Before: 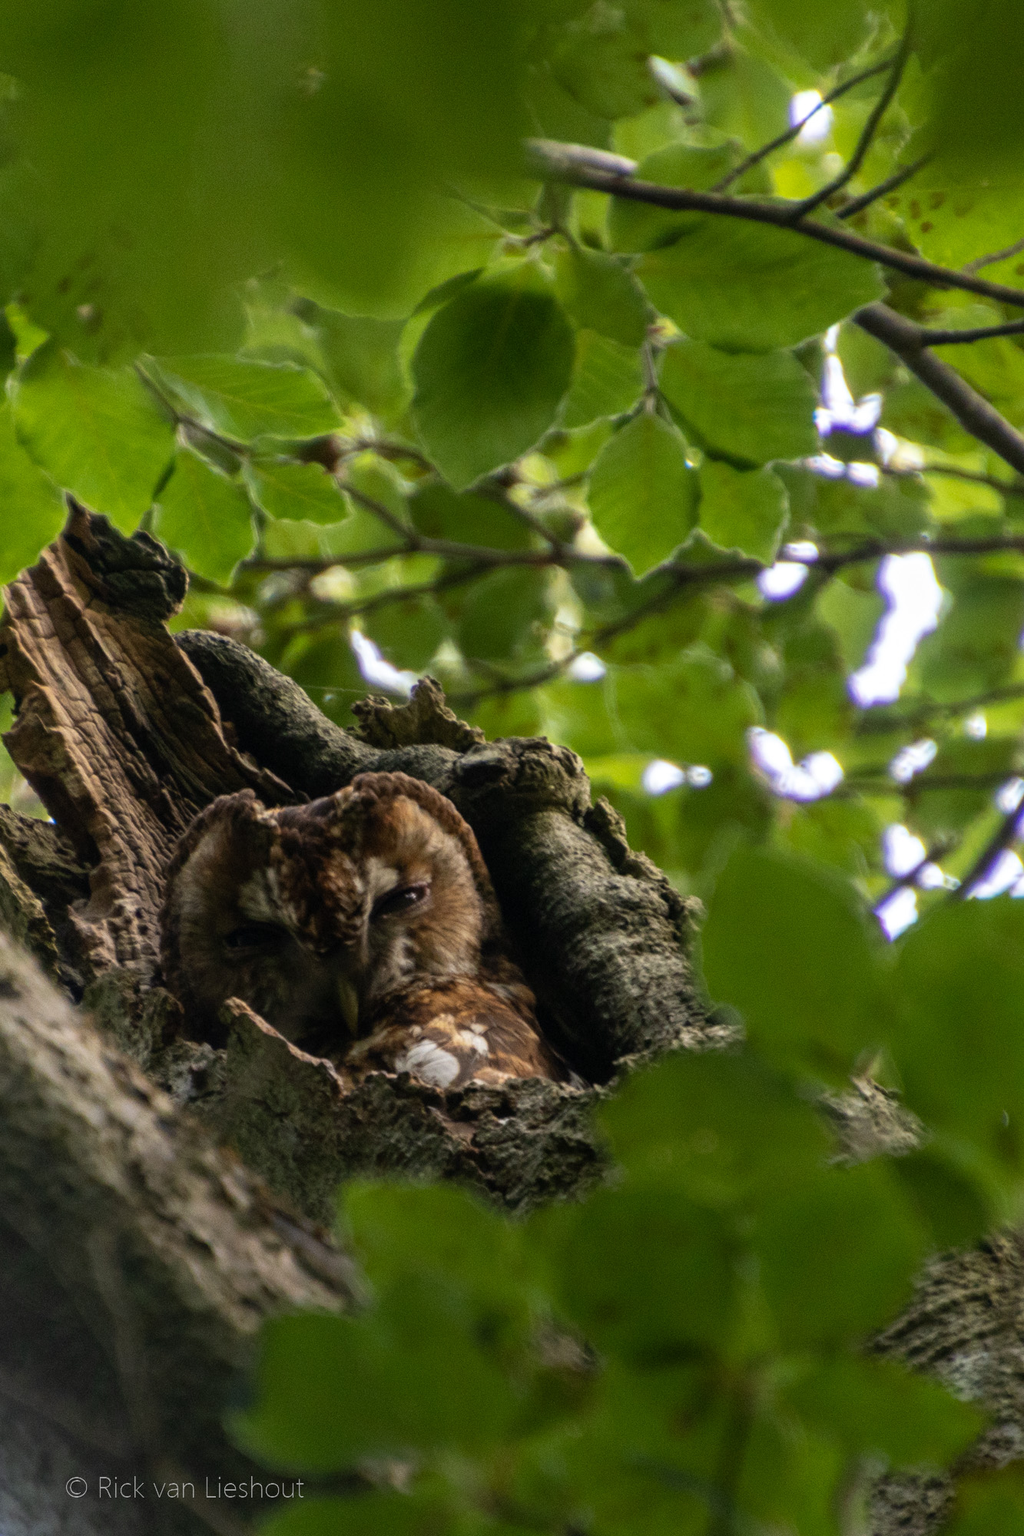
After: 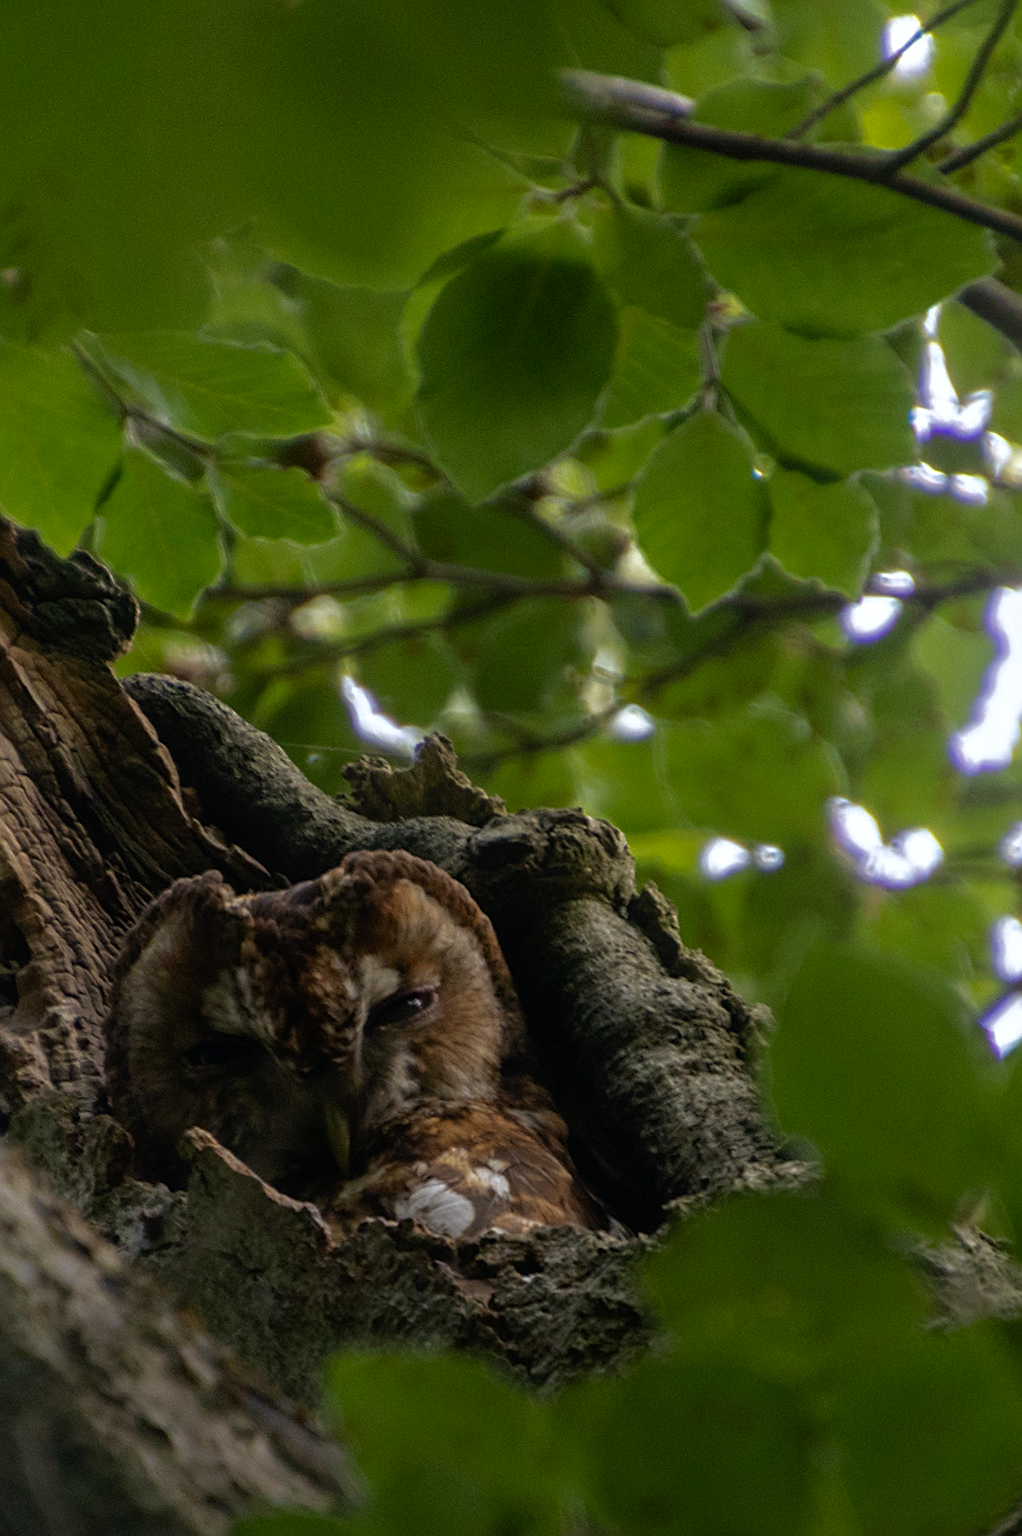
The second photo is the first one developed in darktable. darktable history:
tone equalizer: on, module defaults
white balance: red 0.98, blue 1.034
crop and rotate: left 7.196%, top 4.574%, right 10.605%, bottom 13.178%
bloom: on, module defaults
rotate and perspective: rotation 0.174°, lens shift (vertical) 0.013, lens shift (horizontal) 0.019, shear 0.001, automatic cropping original format, crop left 0.007, crop right 0.991, crop top 0.016, crop bottom 0.997
contrast brightness saturation: contrast 0.04, saturation 0.07
sharpen: on, module defaults
base curve: curves: ch0 [(0, 0) (0.826, 0.587) (1, 1)]
